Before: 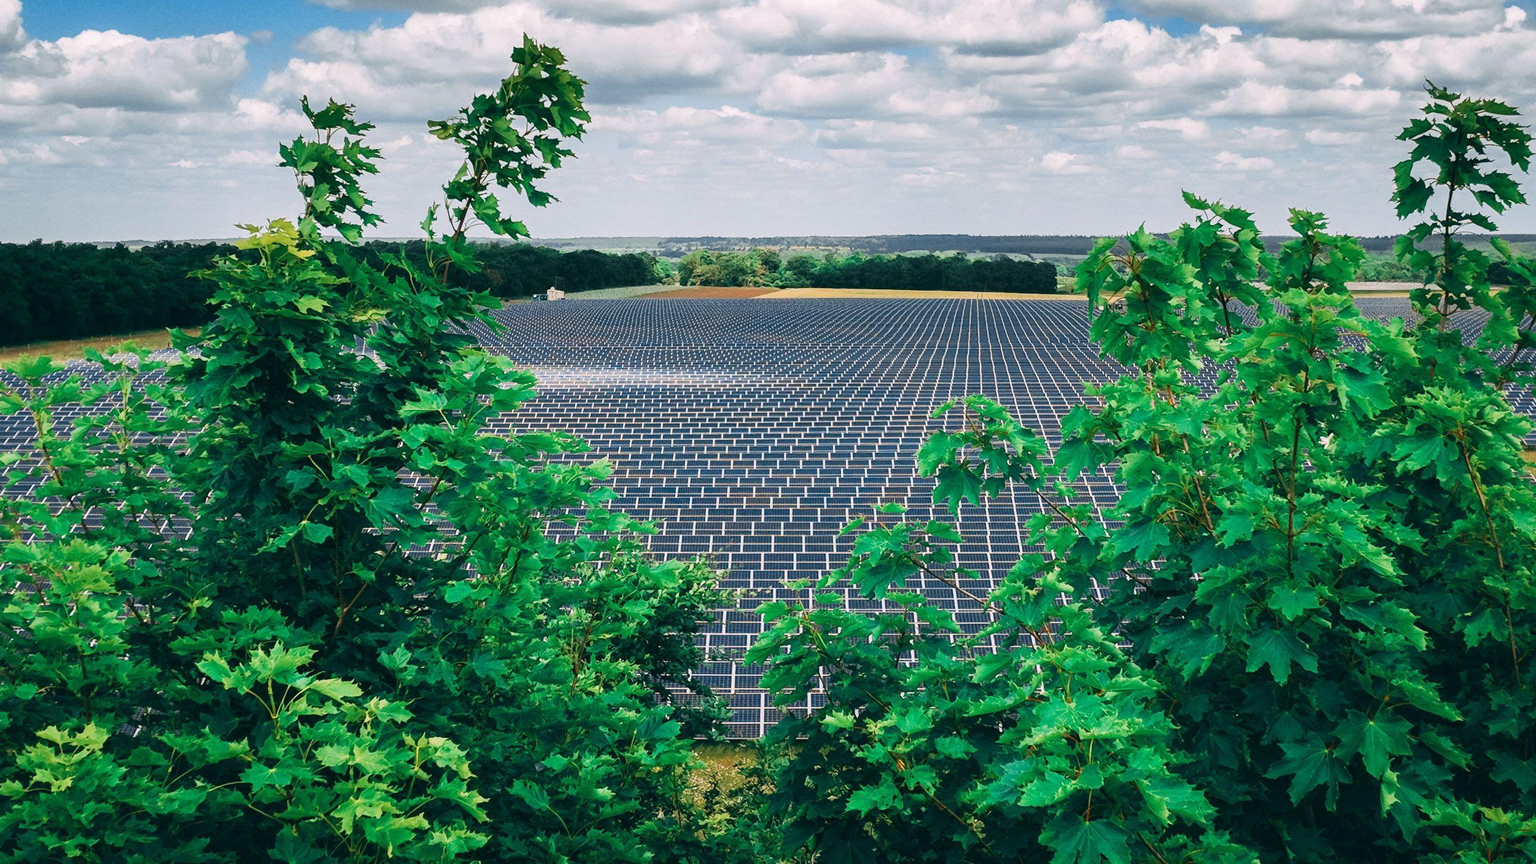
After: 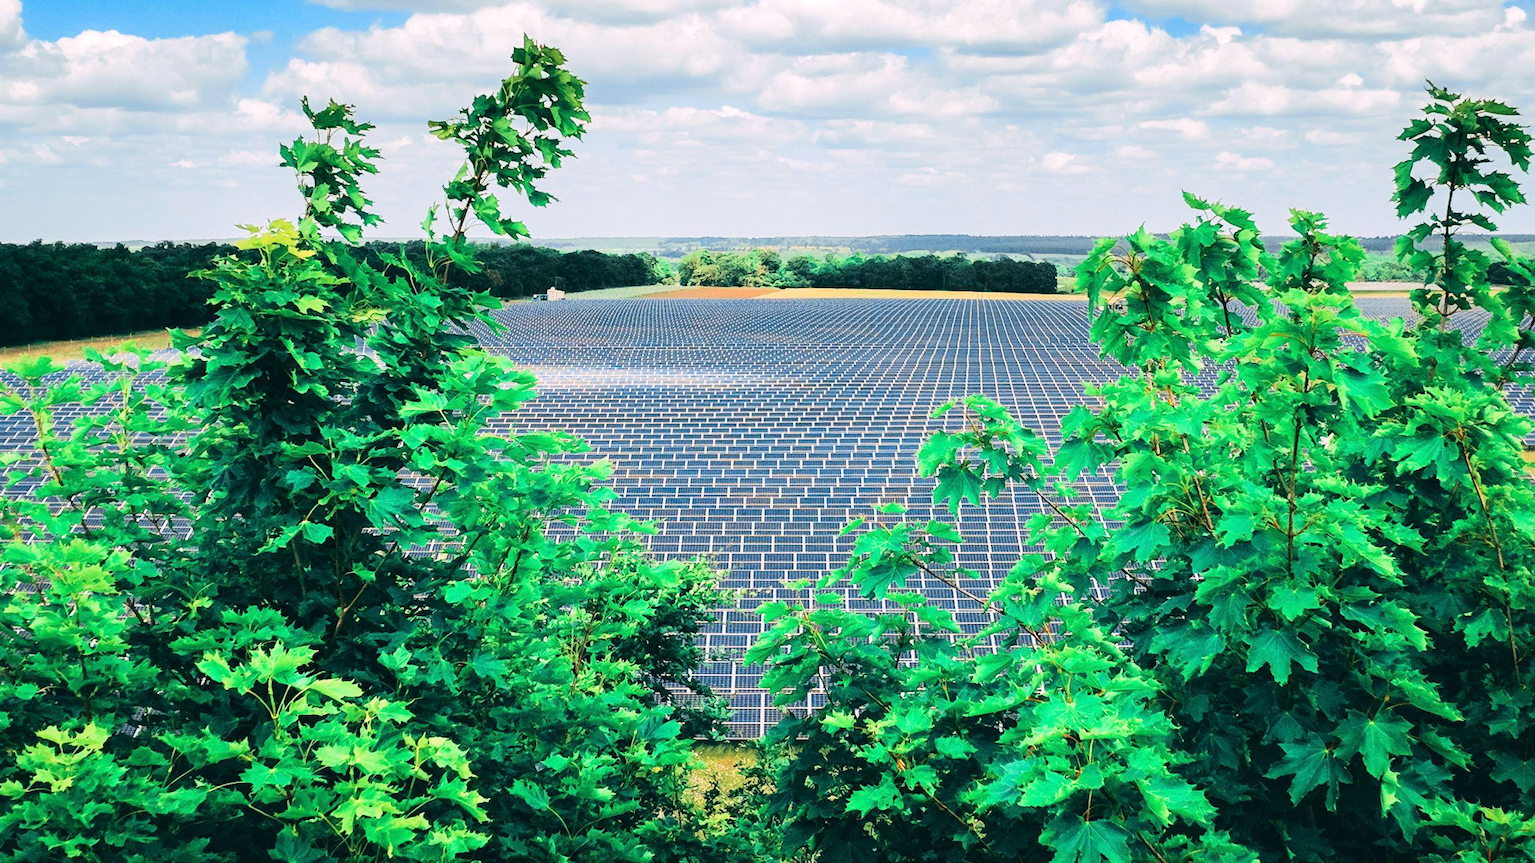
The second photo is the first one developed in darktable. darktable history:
tone equalizer: -7 EV 0.154 EV, -6 EV 0.627 EV, -5 EV 1.15 EV, -4 EV 1.35 EV, -3 EV 1.17 EV, -2 EV 0.6 EV, -1 EV 0.163 EV, edges refinement/feathering 500, mask exposure compensation -1.57 EV, preserve details no
